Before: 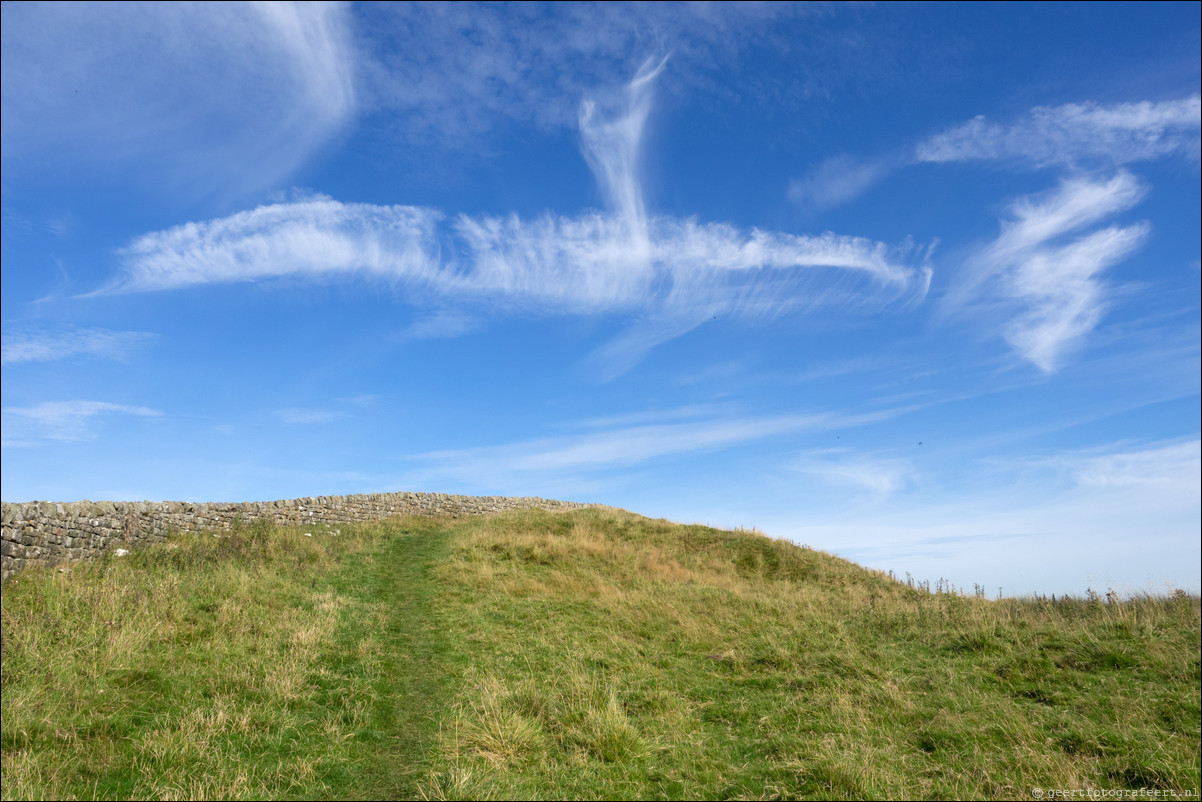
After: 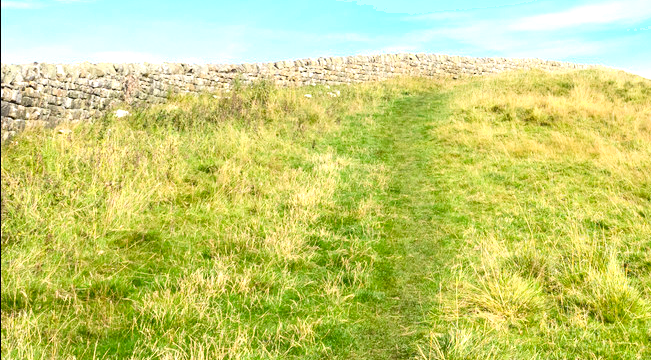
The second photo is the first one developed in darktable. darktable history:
exposure: exposure 1.136 EV, compensate highlight preservation false
color balance rgb: linear chroma grading › global chroma 14.756%, perceptual saturation grading › global saturation 0.603%
crop and rotate: top 54.85%, right 45.762%, bottom 0.196%
base curve: curves: ch0 [(0, 0) (0.472, 0.508) (1, 1)], preserve colors none
shadows and highlights: shadows 0.305, highlights 39.72
